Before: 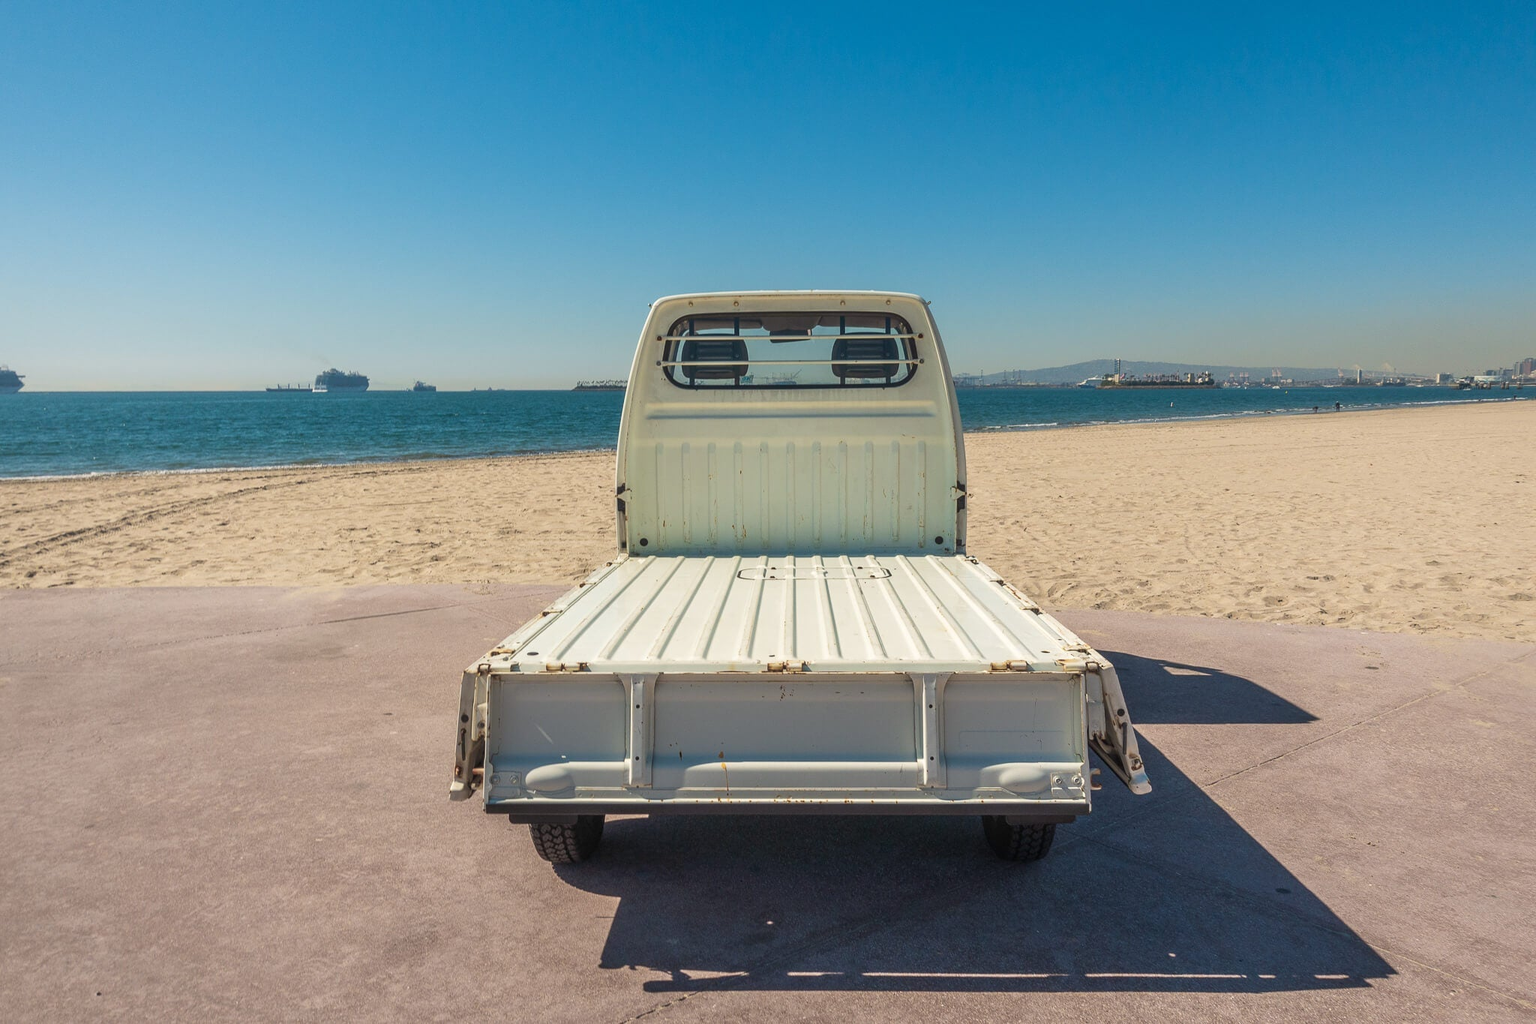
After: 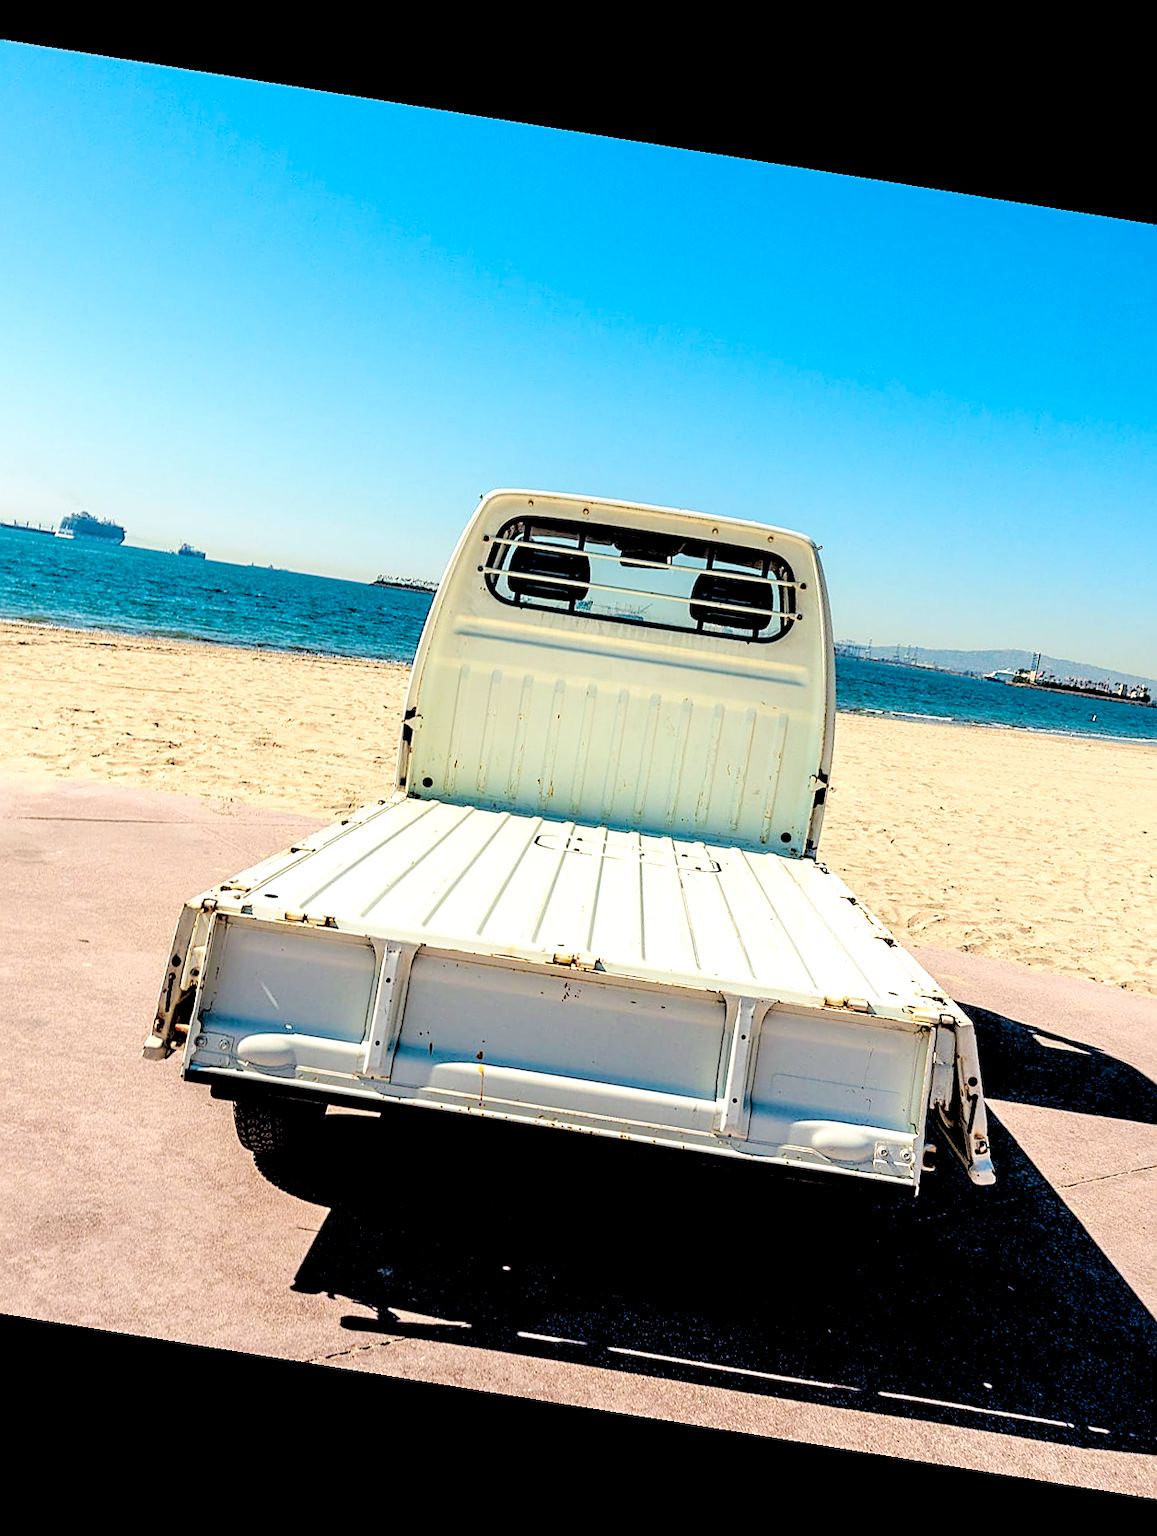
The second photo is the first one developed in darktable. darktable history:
crop: left 21.674%, right 22.086%
color balance: lift [0.991, 1, 1, 1], gamma [0.996, 1, 1, 1], input saturation 98.52%, contrast 20.34%, output saturation 103.72%
rgb levels: levels [[0.027, 0.429, 0.996], [0, 0.5, 1], [0, 0.5, 1]]
tone curve: curves: ch0 [(0, 0) (0.003, 0) (0.011, 0.001) (0.025, 0.003) (0.044, 0.005) (0.069, 0.012) (0.1, 0.023) (0.136, 0.039) (0.177, 0.088) (0.224, 0.15) (0.277, 0.239) (0.335, 0.334) (0.399, 0.43) (0.468, 0.526) (0.543, 0.621) (0.623, 0.711) (0.709, 0.791) (0.801, 0.87) (0.898, 0.949) (1, 1)], preserve colors none
sharpen: on, module defaults
local contrast: highlights 100%, shadows 100%, detail 120%, midtone range 0.2
rotate and perspective: rotation 9.12°, automatic cropping off
